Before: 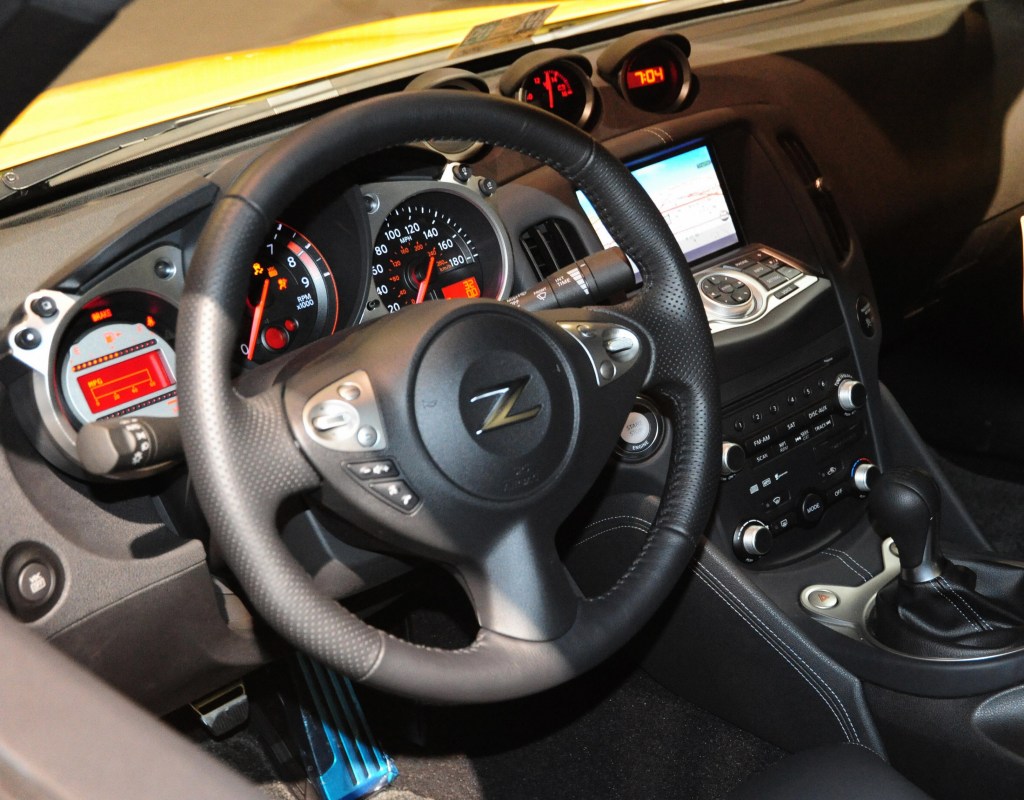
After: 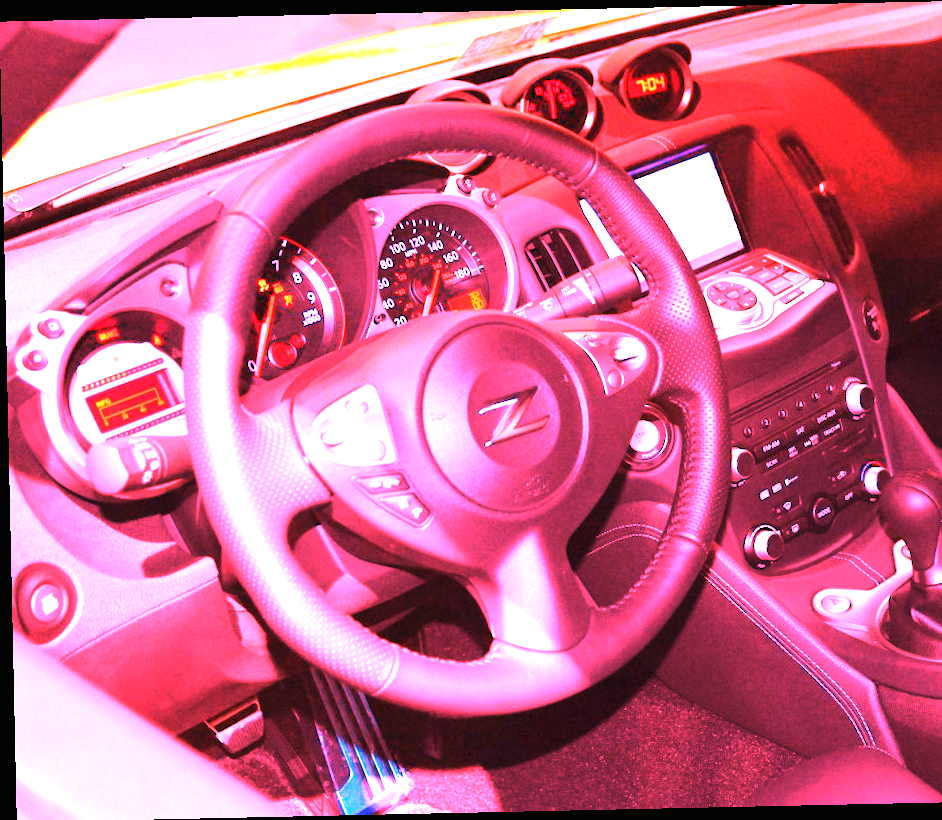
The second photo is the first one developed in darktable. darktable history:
crop: right 9.509%, bottom 0.031%
rotate and perspective: rotation -1.24°, automatic cropping off
exposure: black level correction 0, exposure 1.2 EV, compensate highlight preservation false
white balance: red 4.26, blue 1.802
